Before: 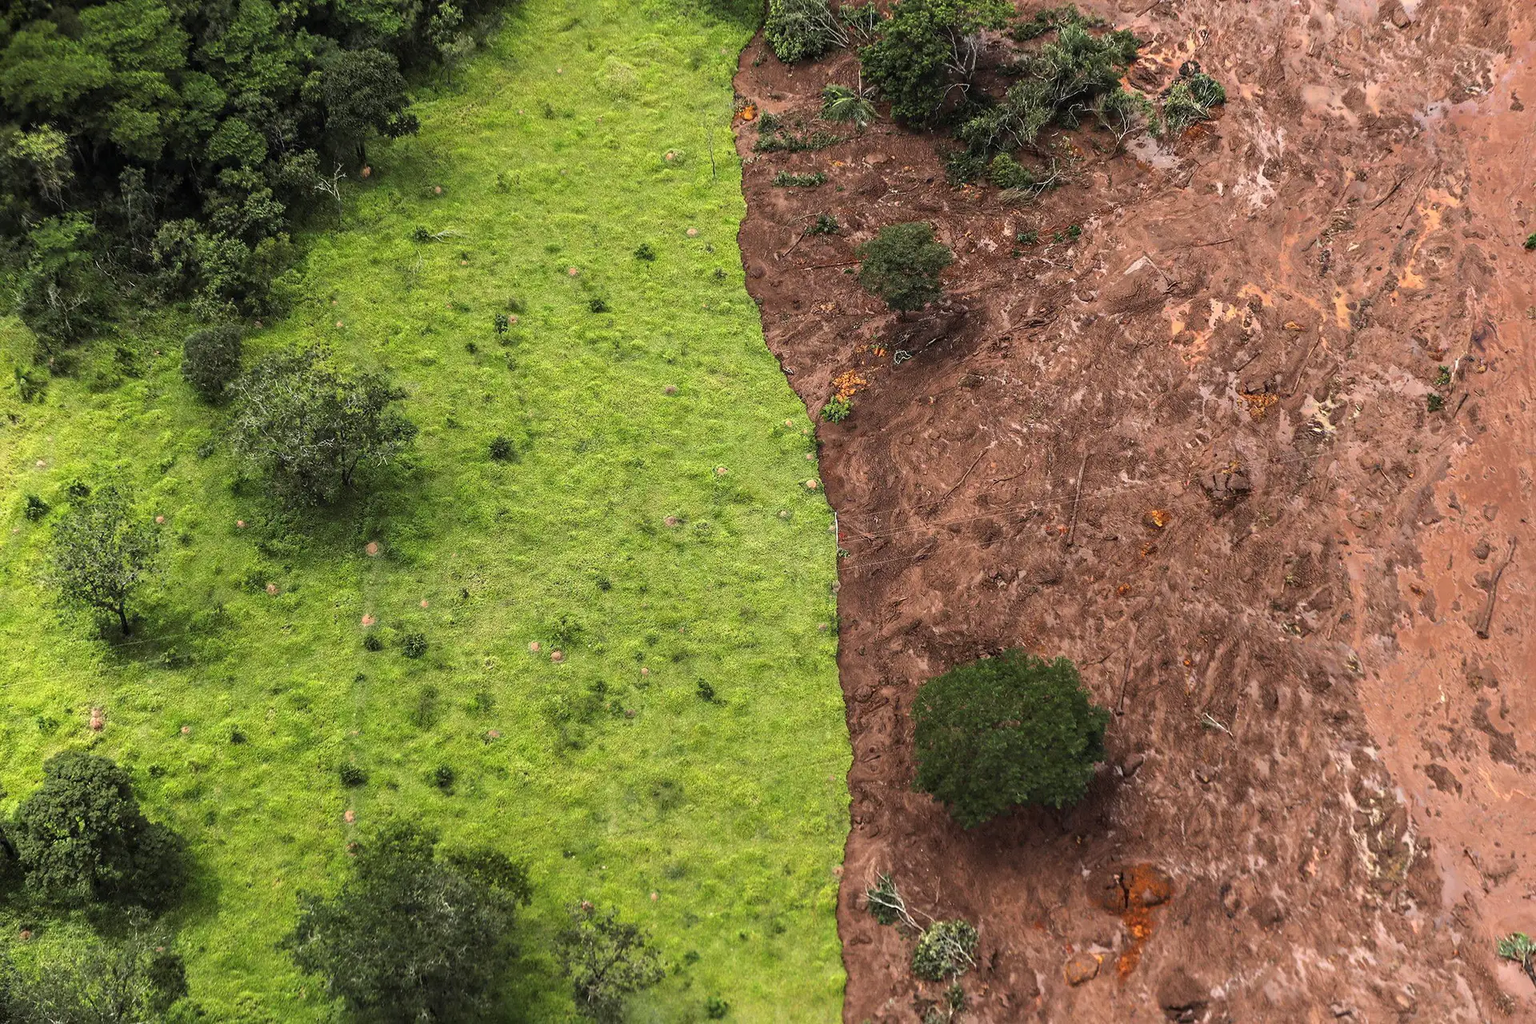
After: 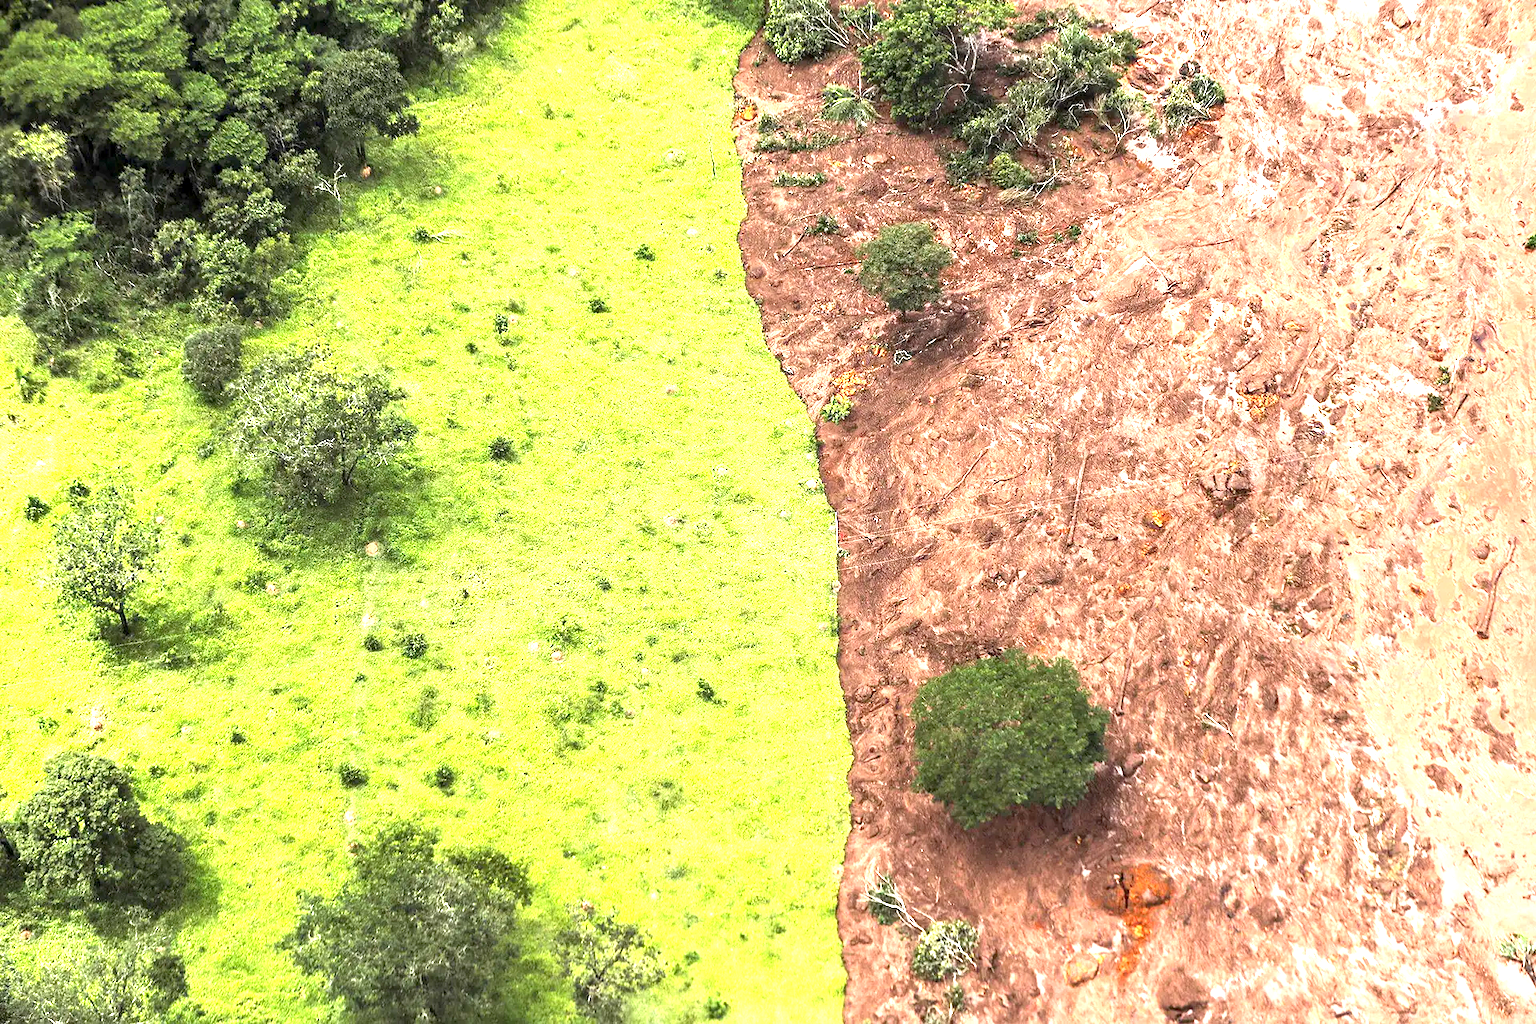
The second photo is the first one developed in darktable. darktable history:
shadows and highlights: shadows 20.13, highlights -19.7, highlights color adjustment 31.72%, soften with gaussian
exposure: black level correction 0.002, exposure 1.991 EV, compensate highlight preservation false
